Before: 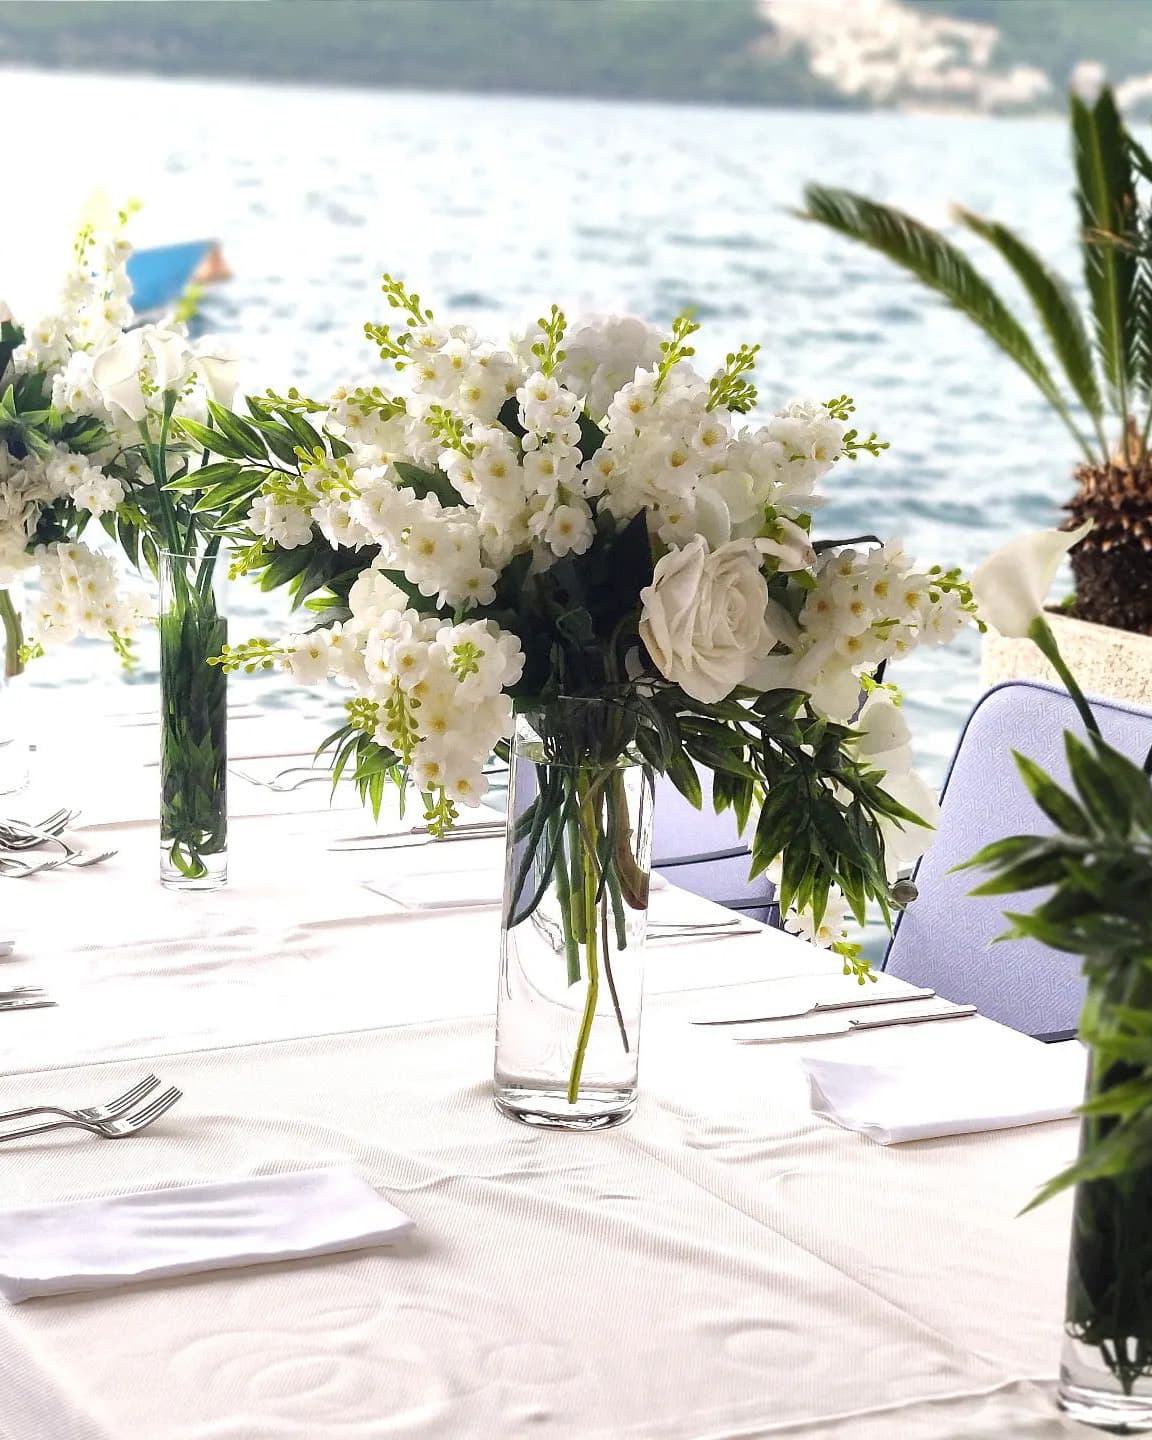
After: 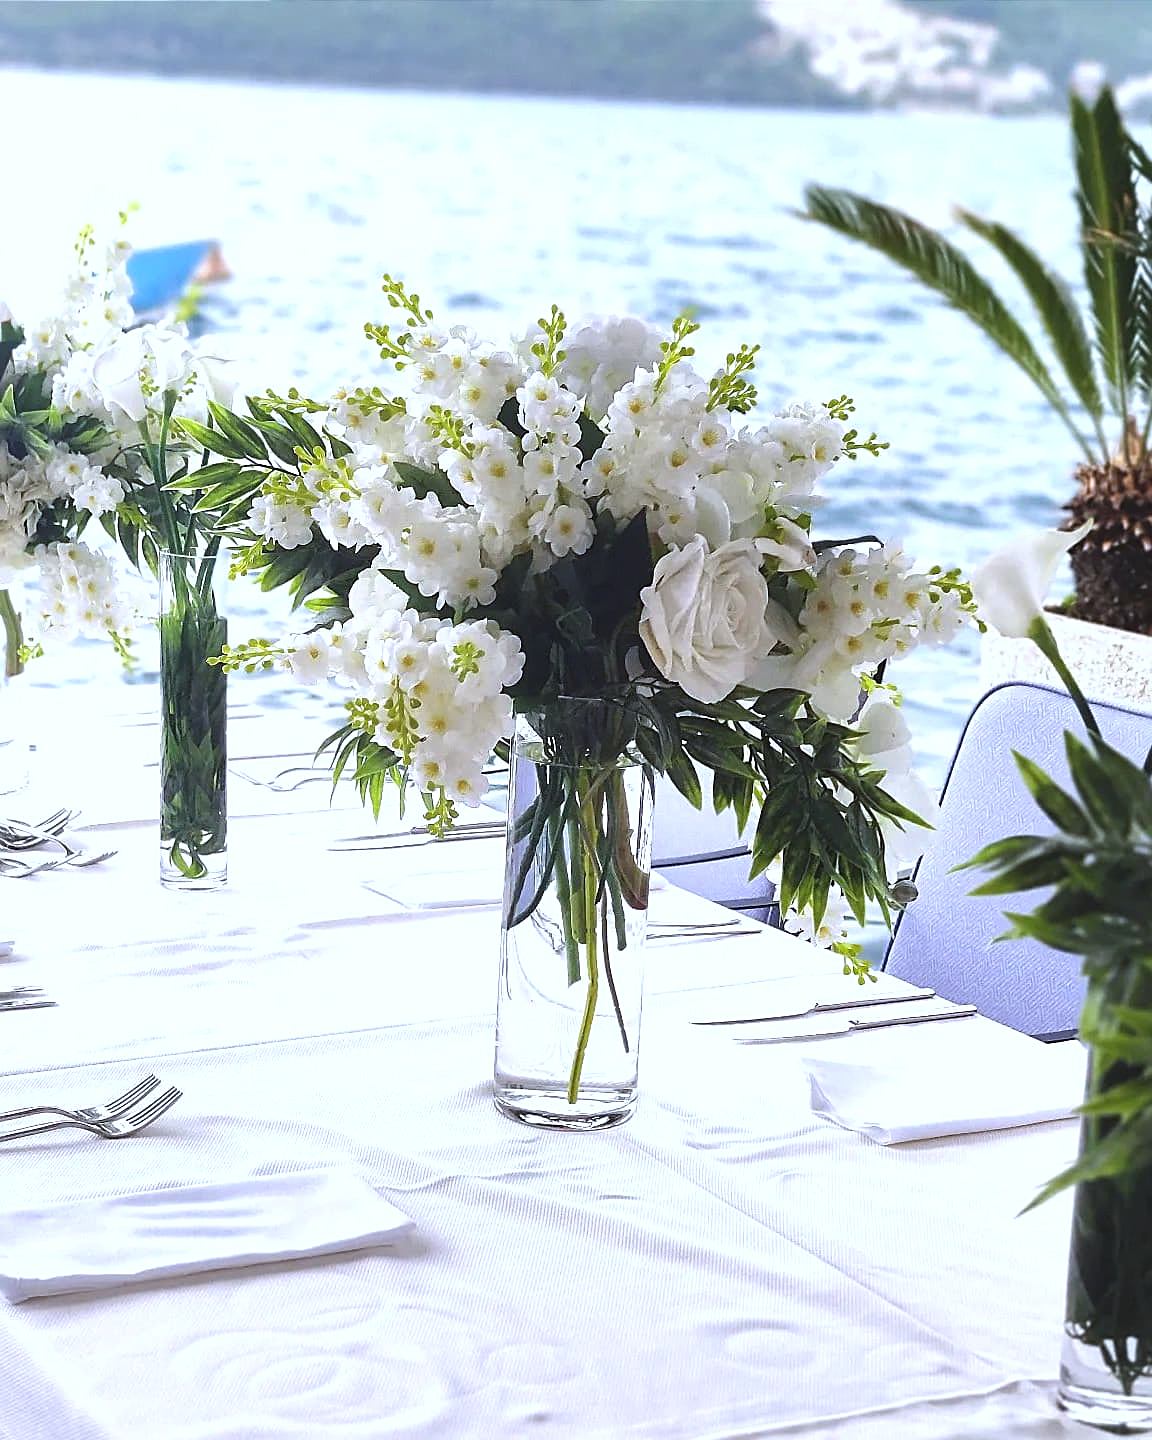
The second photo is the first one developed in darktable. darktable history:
white balance: red 0.948, green 1.02, blue 1.176
sharpen: on, module defaults
exposure: black level correction -0.008, exposure 0.067 EV, compensate highlight preservation false
